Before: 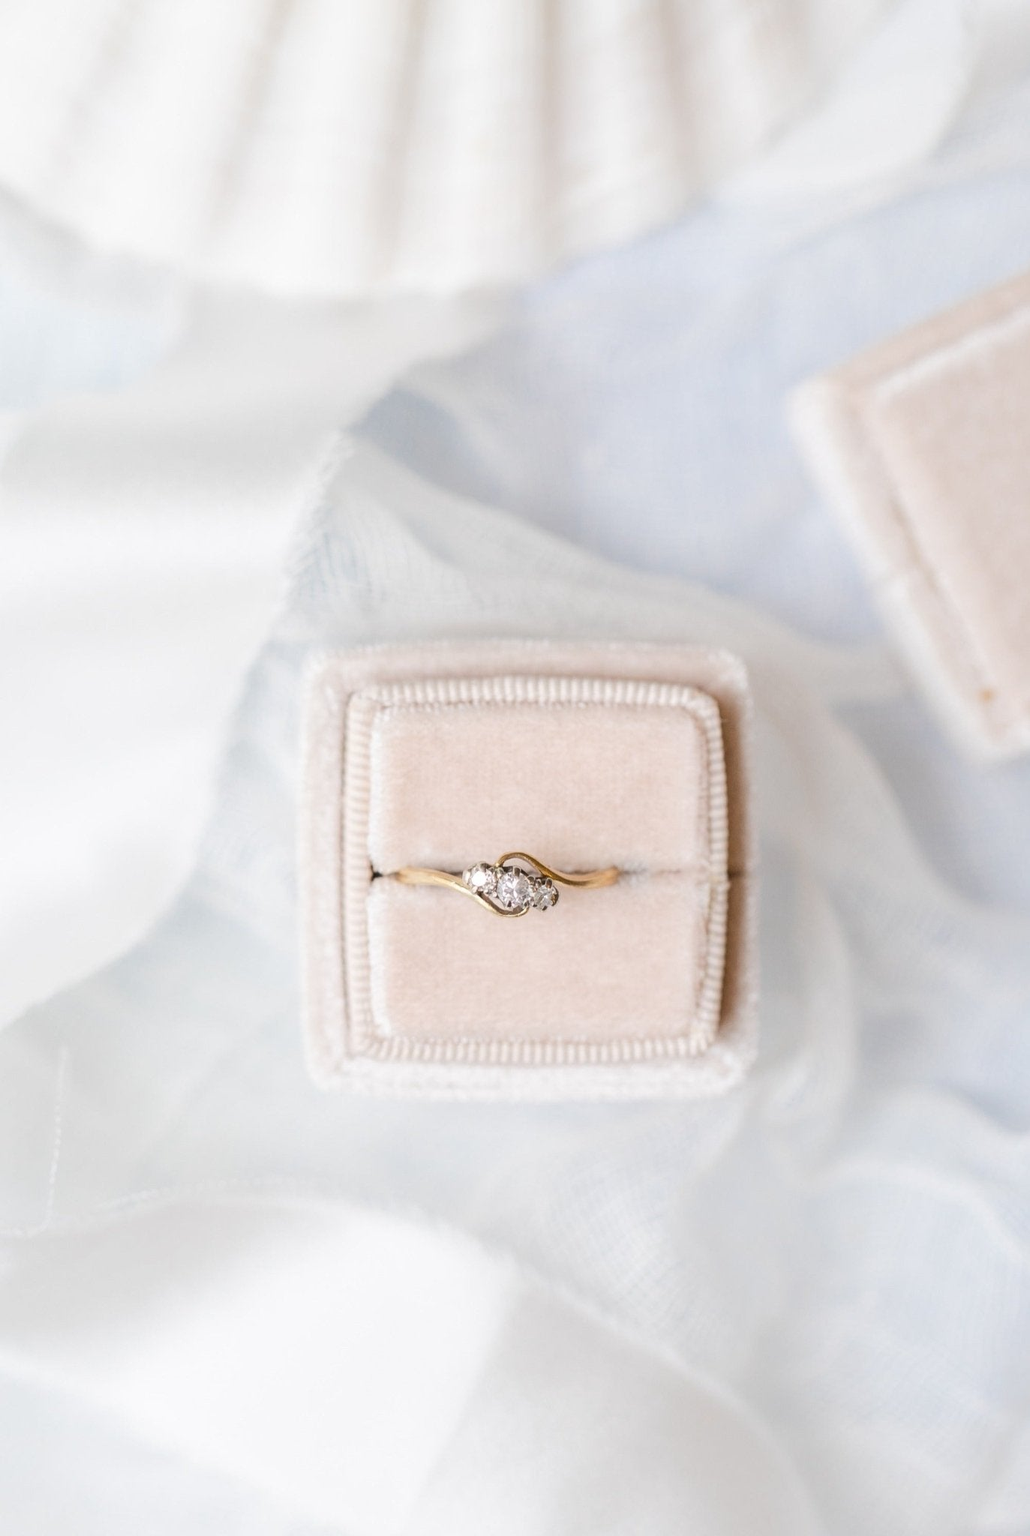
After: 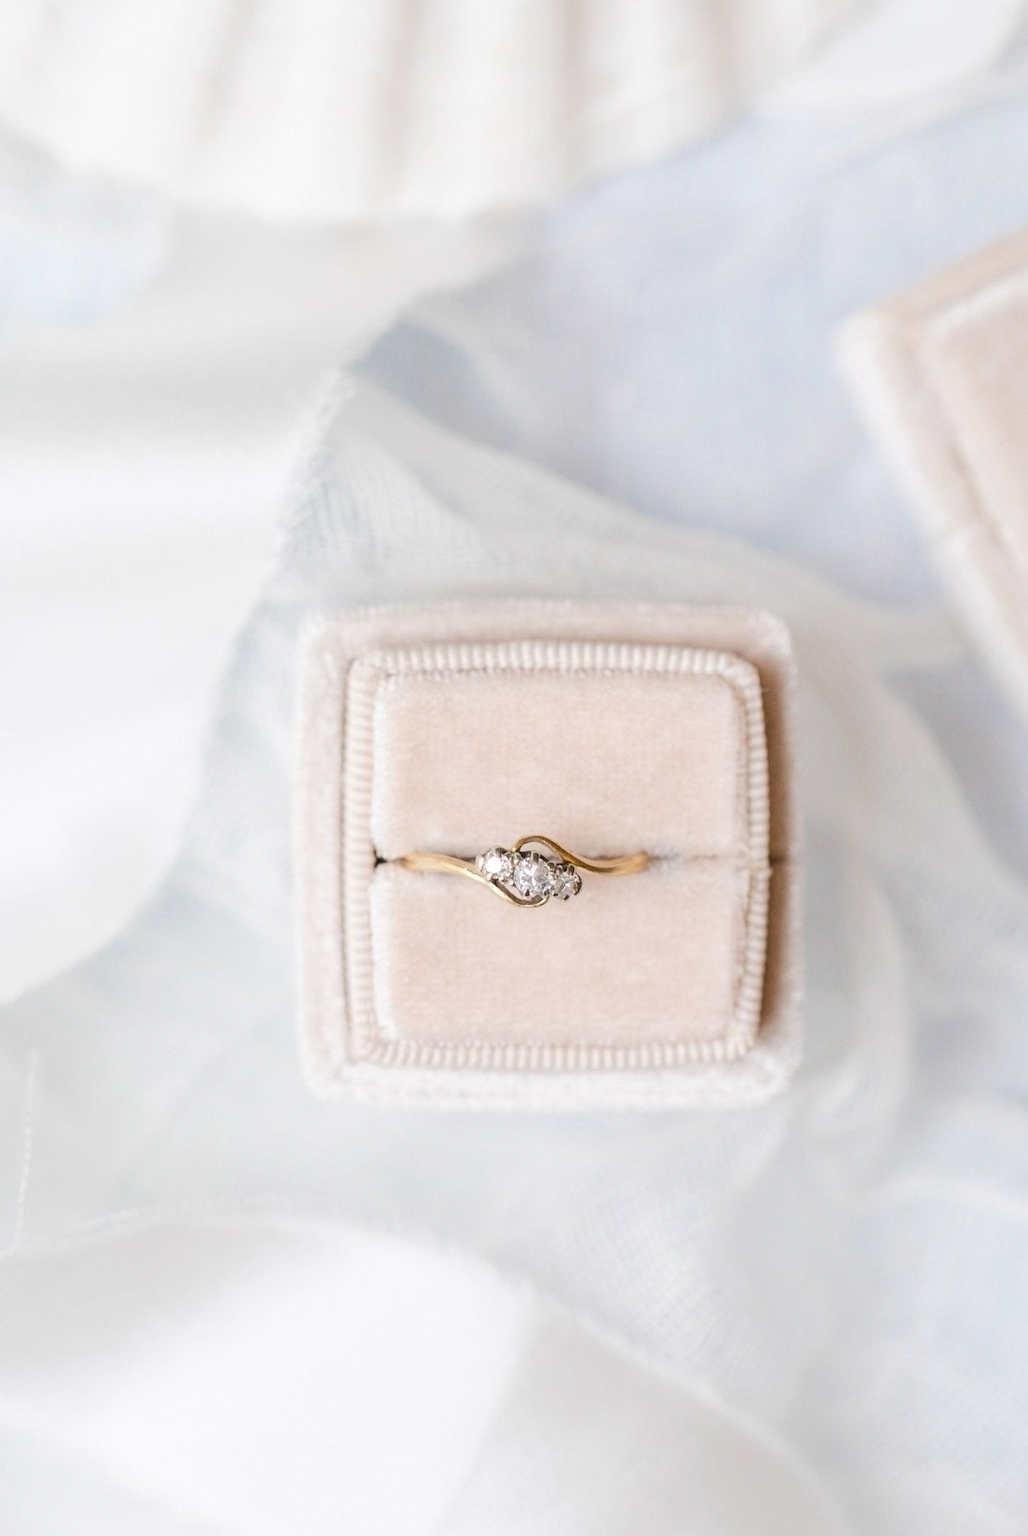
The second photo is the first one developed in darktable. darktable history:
crop: left 3.235%, top 6.359%, right 6.504%, bottom 3.264%
tone equalizer: on, module defaults
contrast brightness saturation: contrast 0.051
